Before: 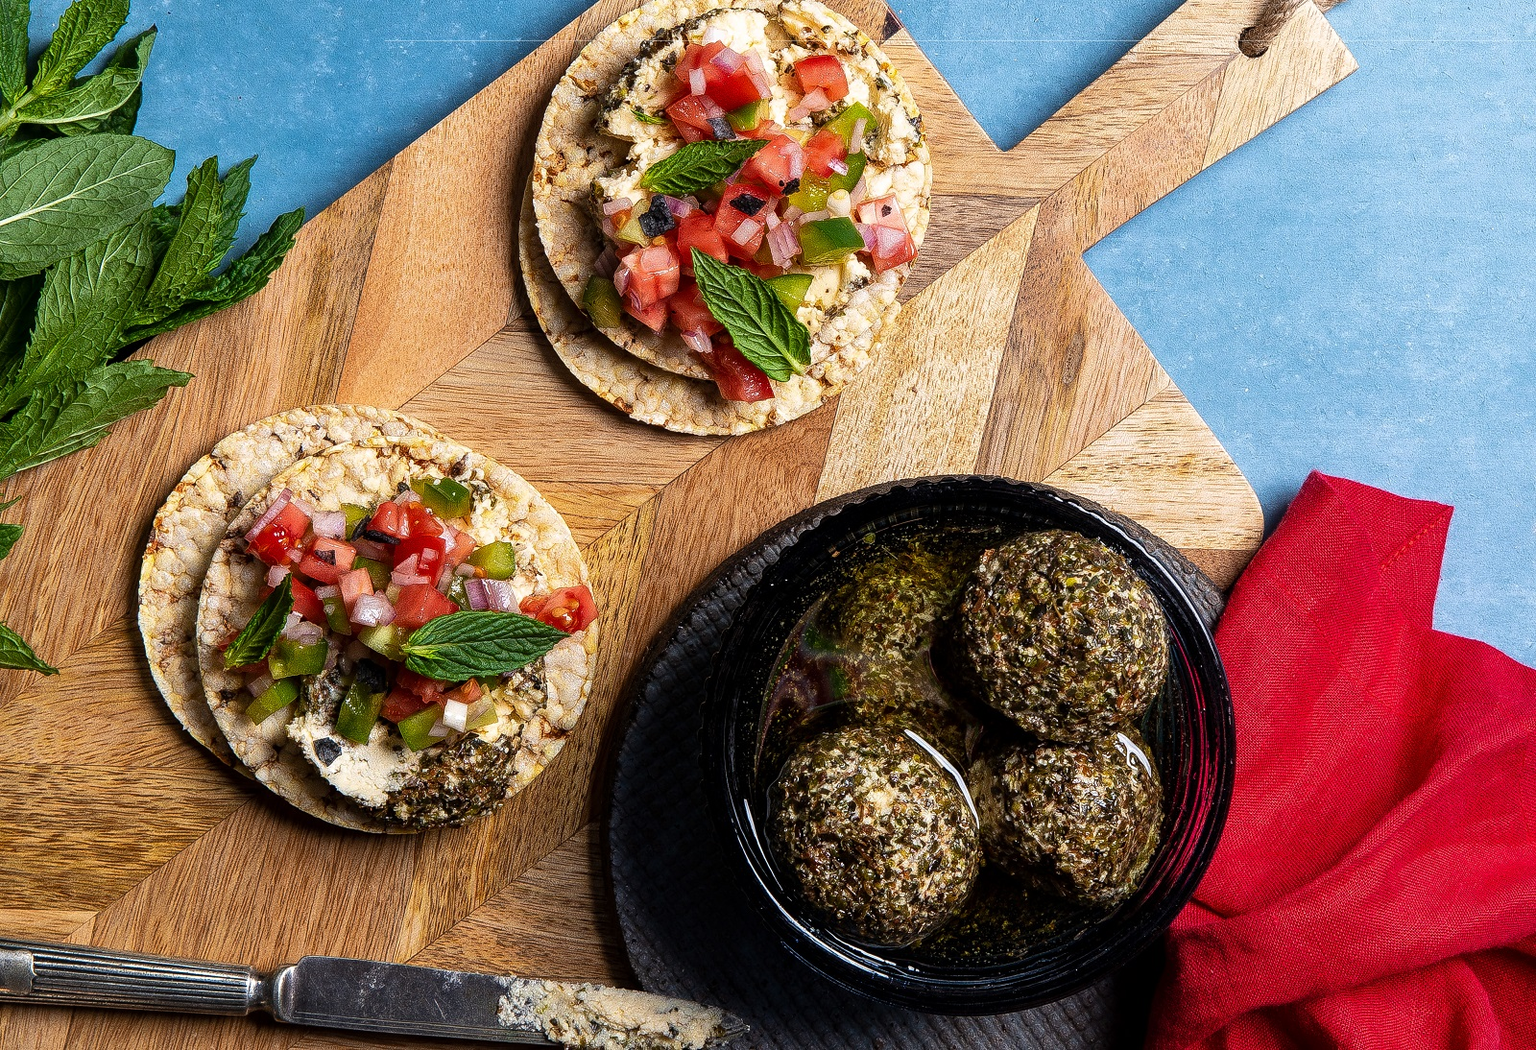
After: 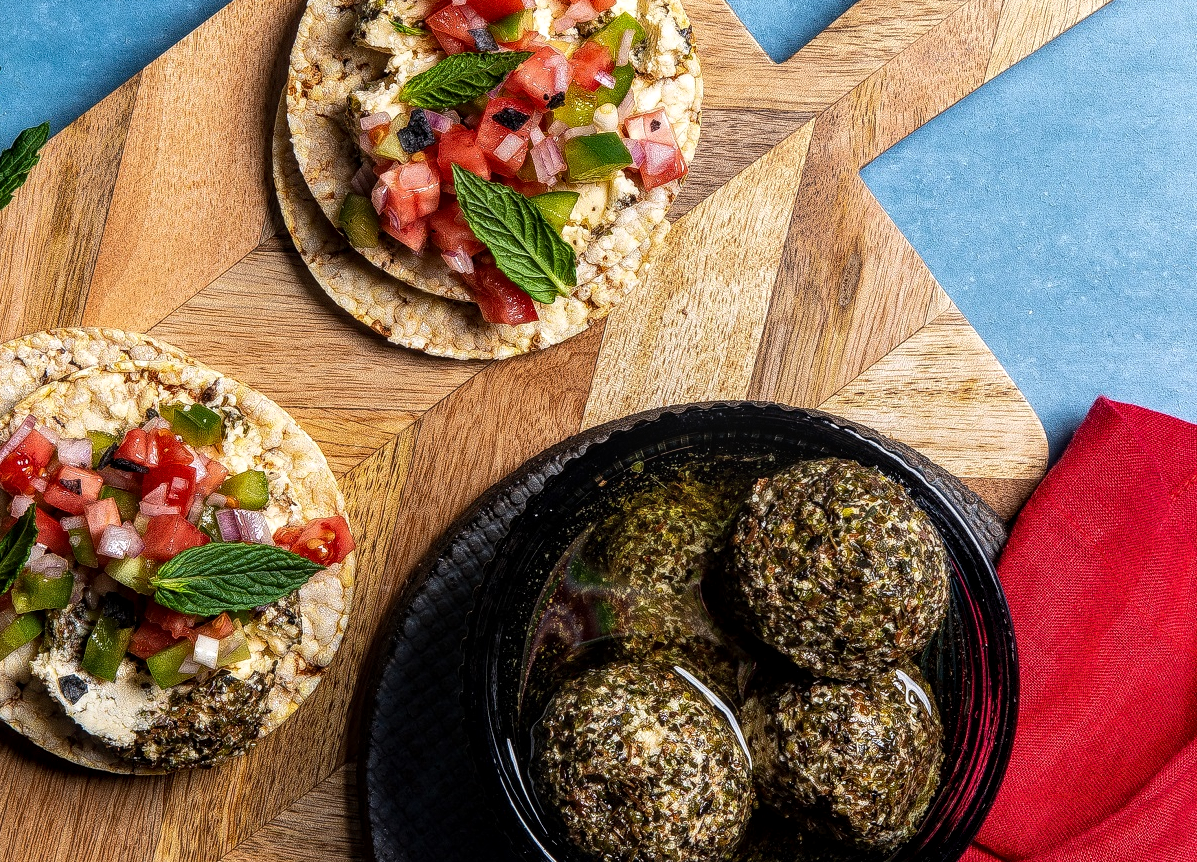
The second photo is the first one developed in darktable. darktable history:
tone equalizer: on, module defaults
crop: left 16.768%, top 8.653%, right 8.362%, bottom 12.485%
grain: coarseness 0.09 ISO
local contrast: on, module defaults
